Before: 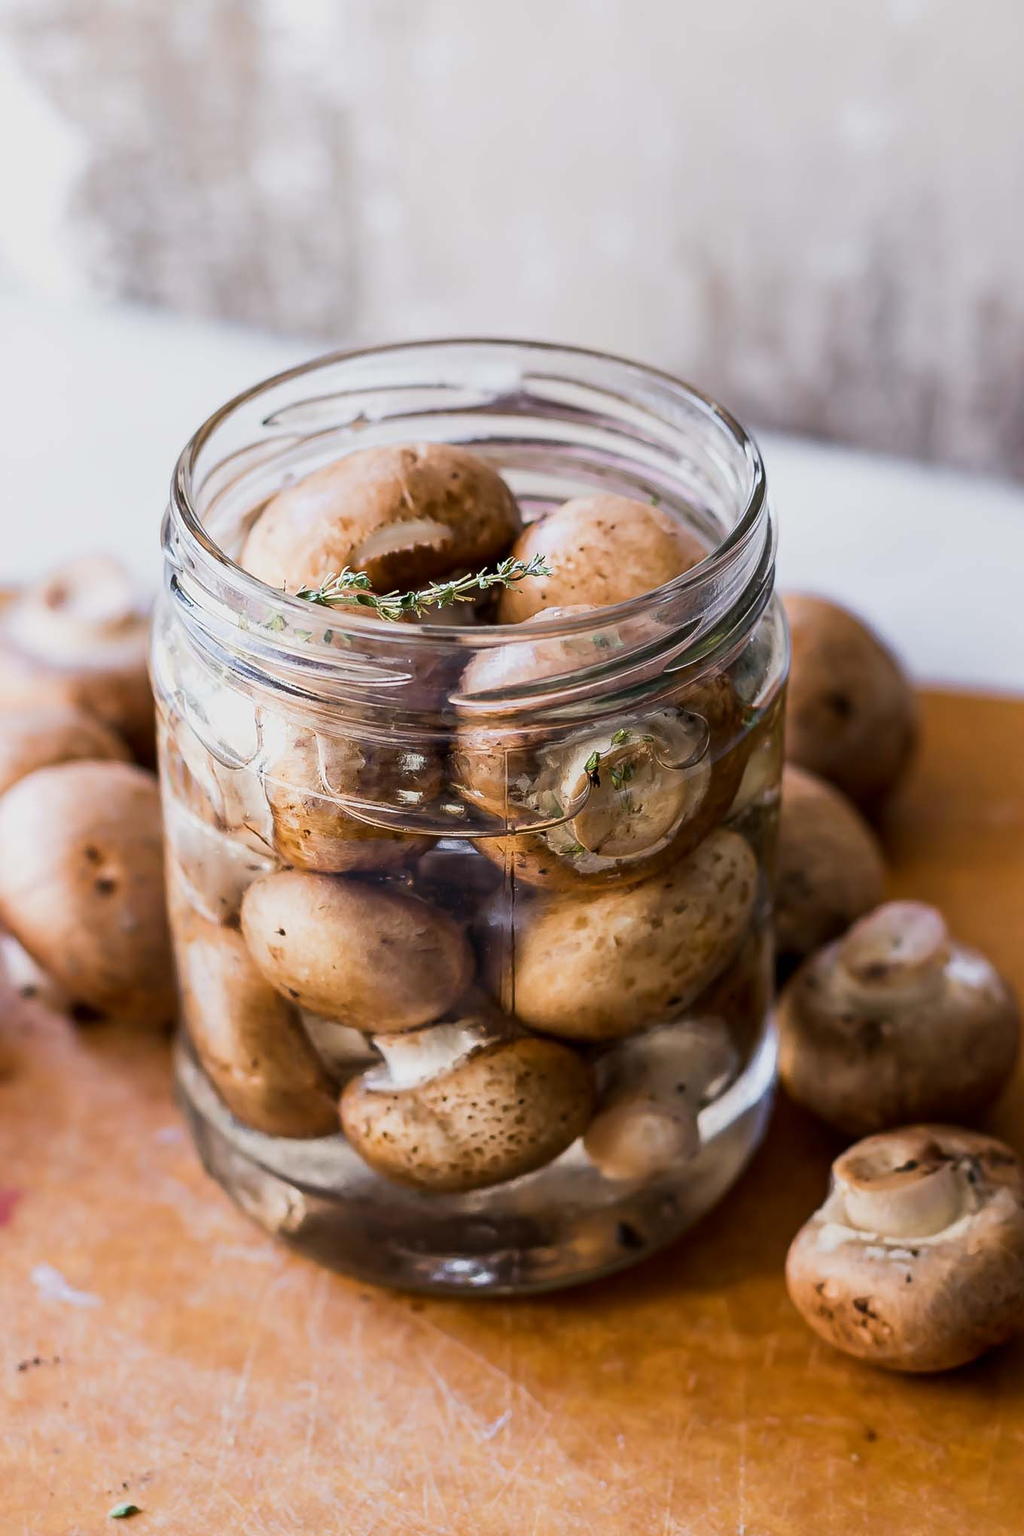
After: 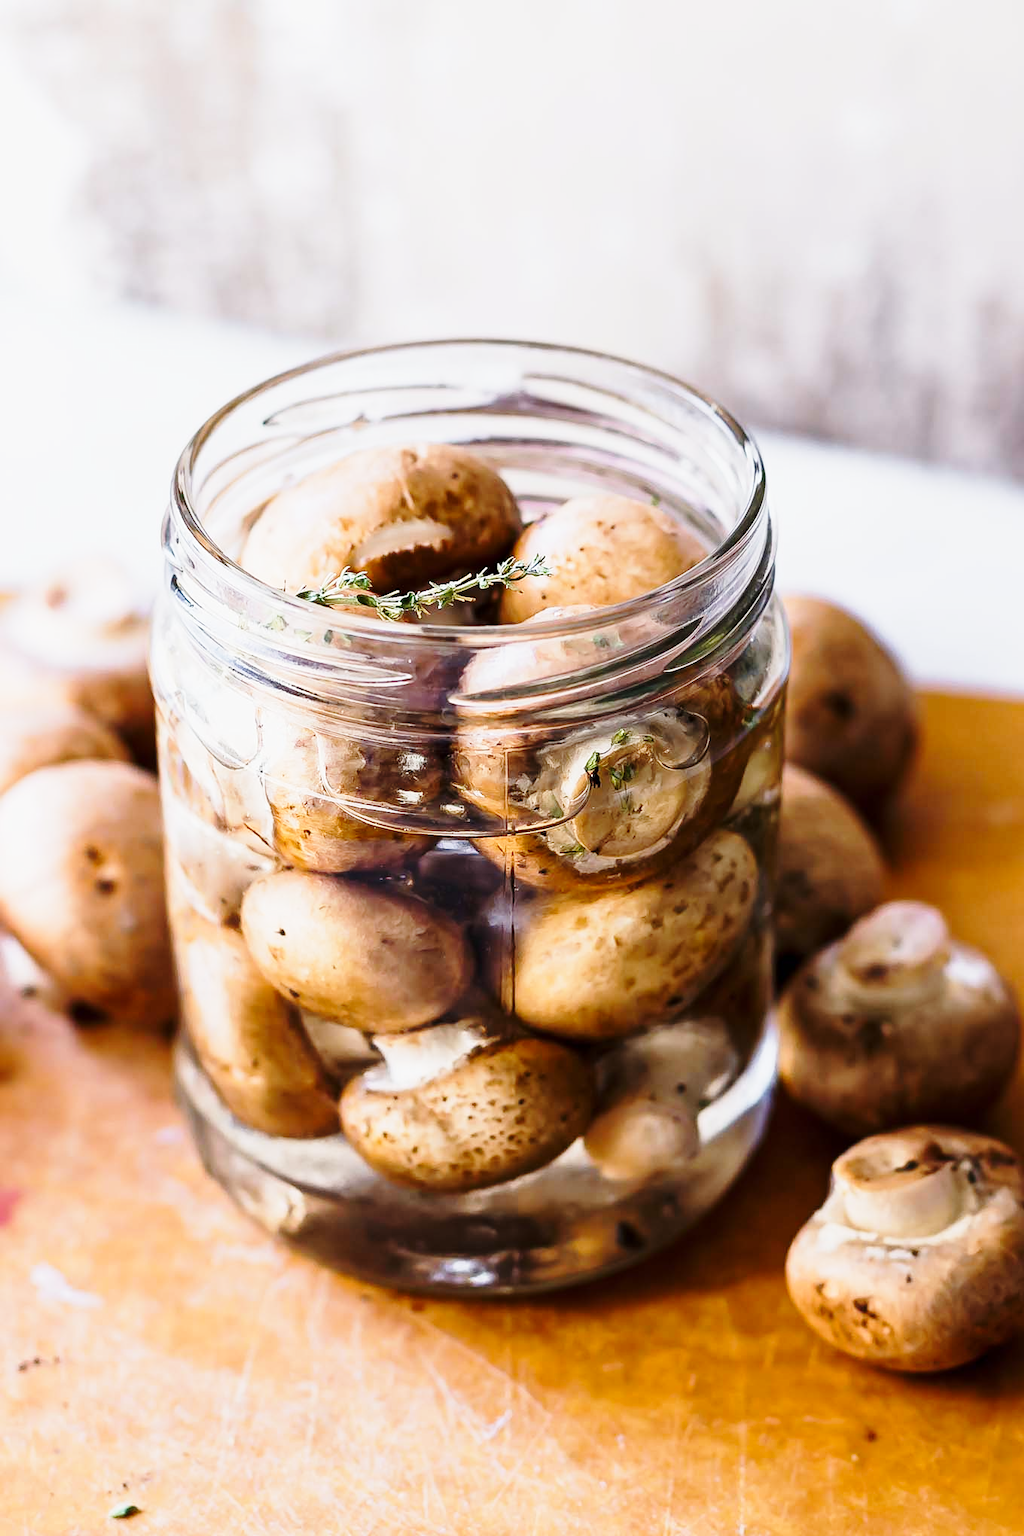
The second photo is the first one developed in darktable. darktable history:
base curve: curves: ch0 [(0, 0) (0.028, 0.03) (0.121, 0.232) (0.46, 0.748) (0.859, 0.968) (1, 1)], preserve colors none
levels: black 0.019%, white 99.95%
